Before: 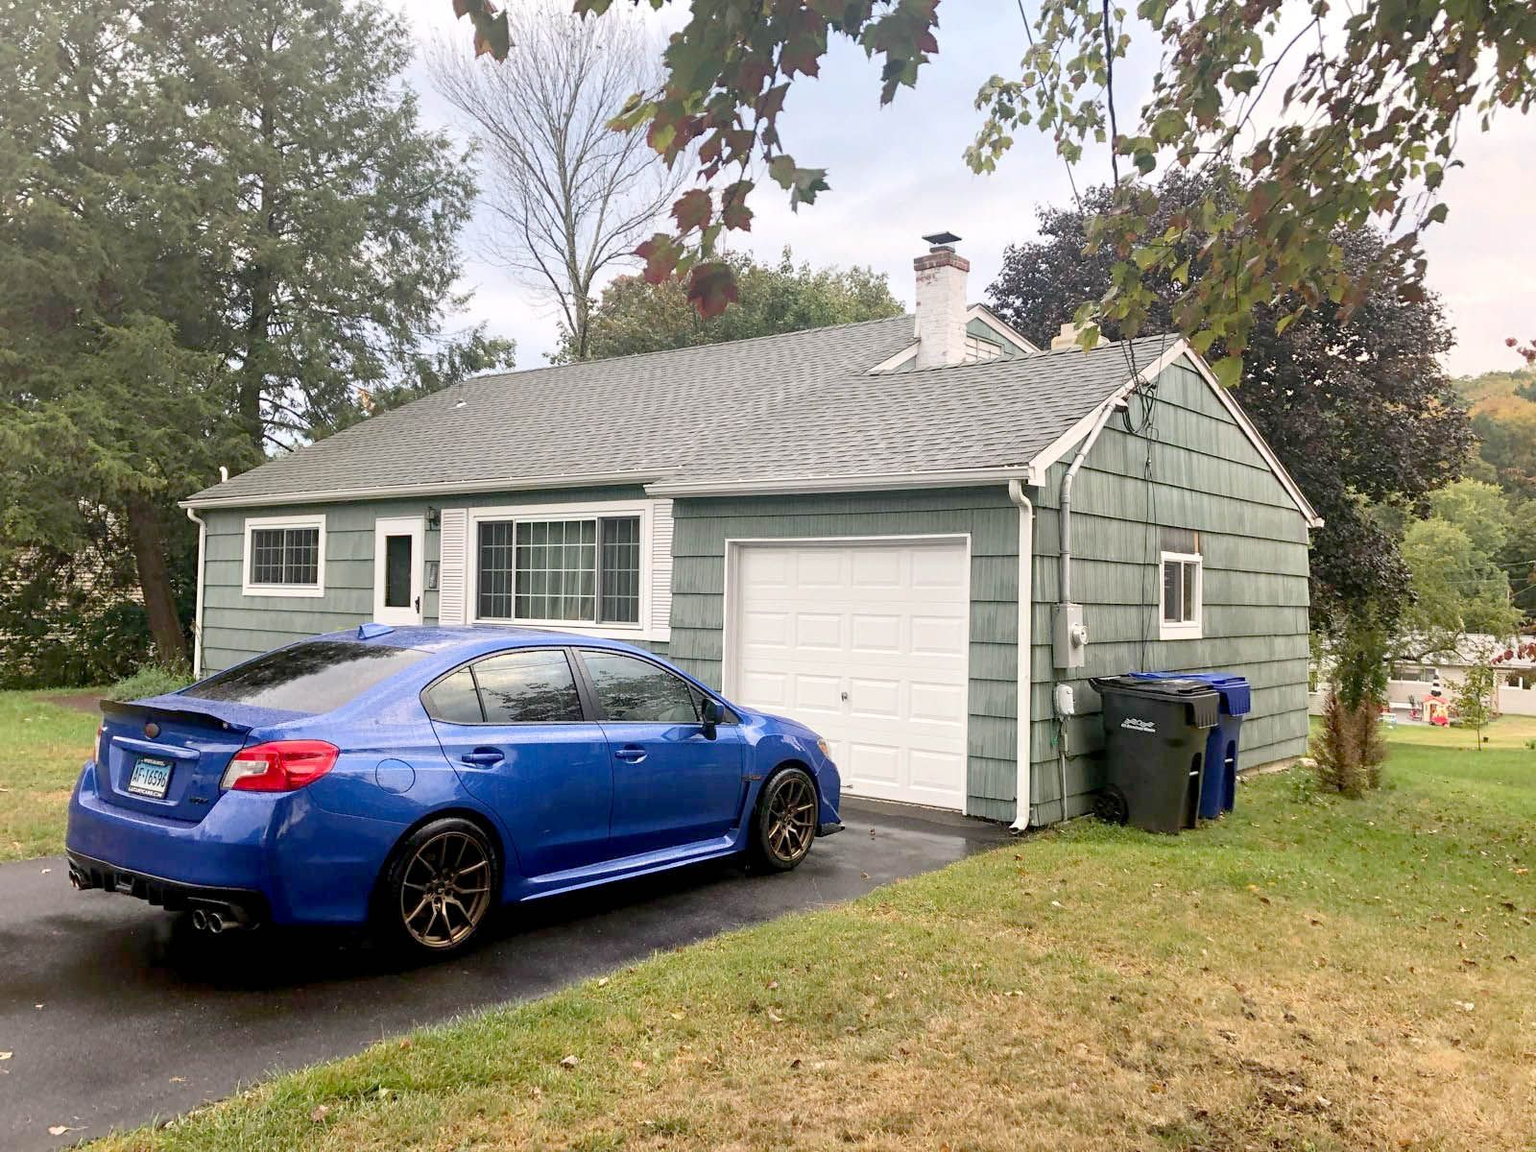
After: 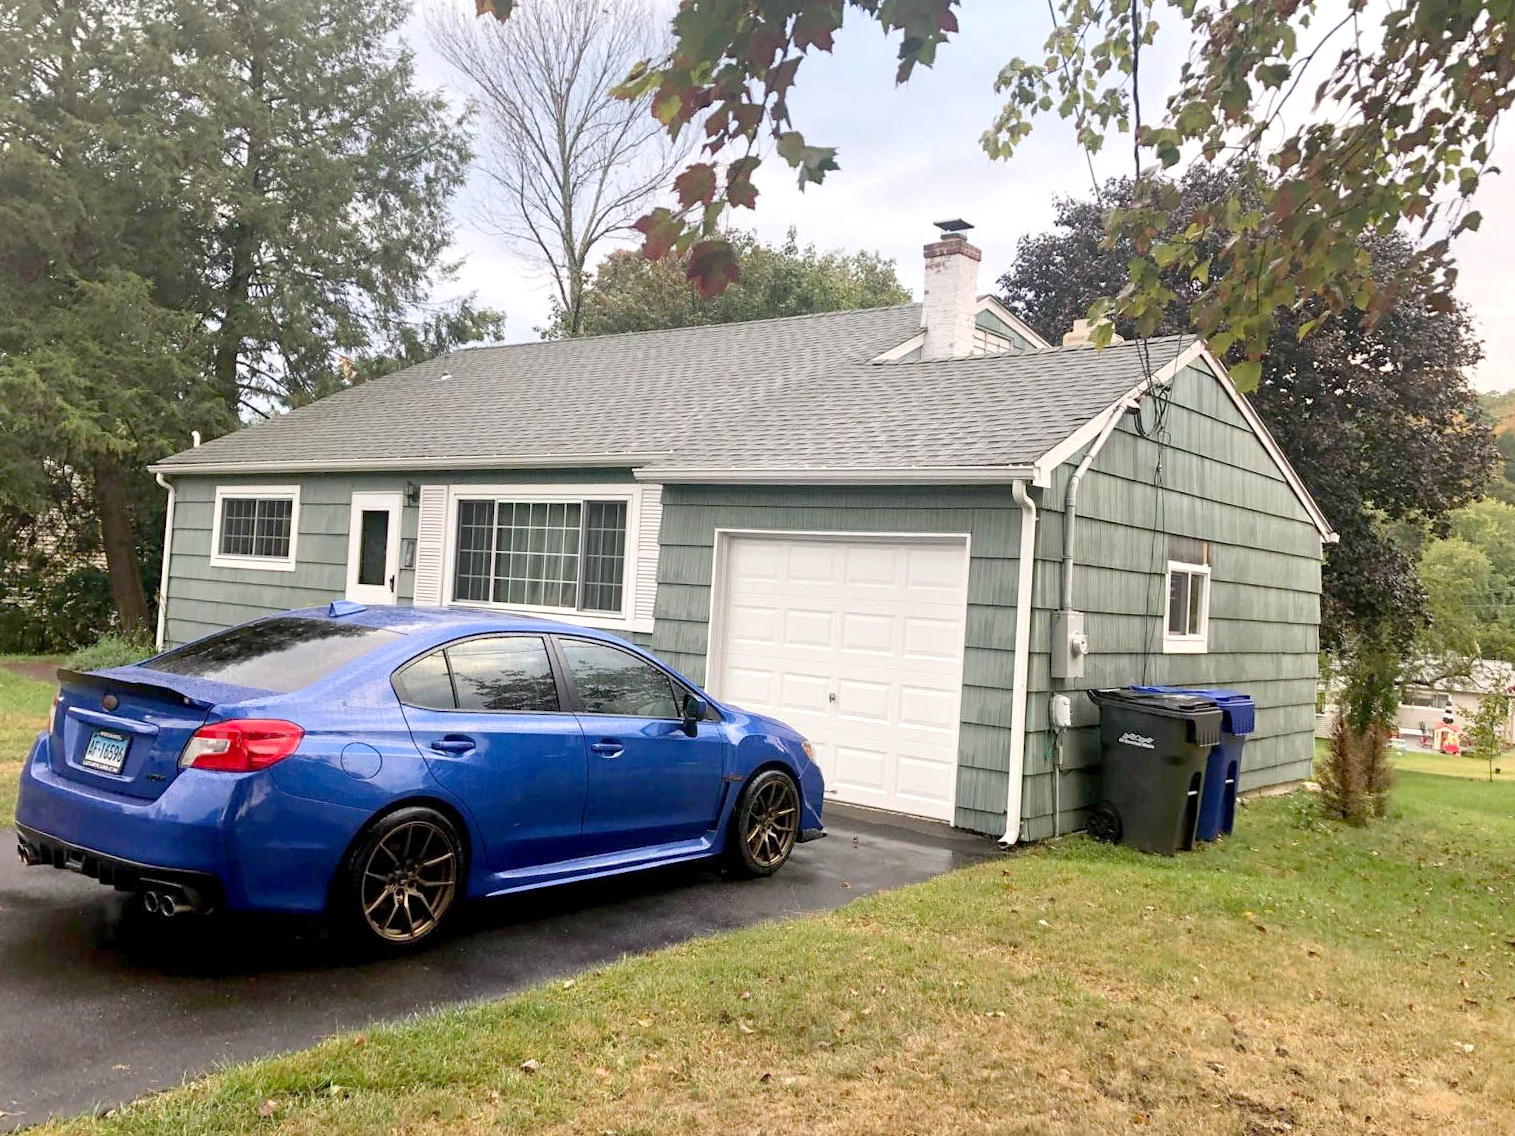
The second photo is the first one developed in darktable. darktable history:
crop and rotate: angle -2.42°
exposure: exposure 0.082 EV, compensate exposure bias true, compensate highlight preservation false
